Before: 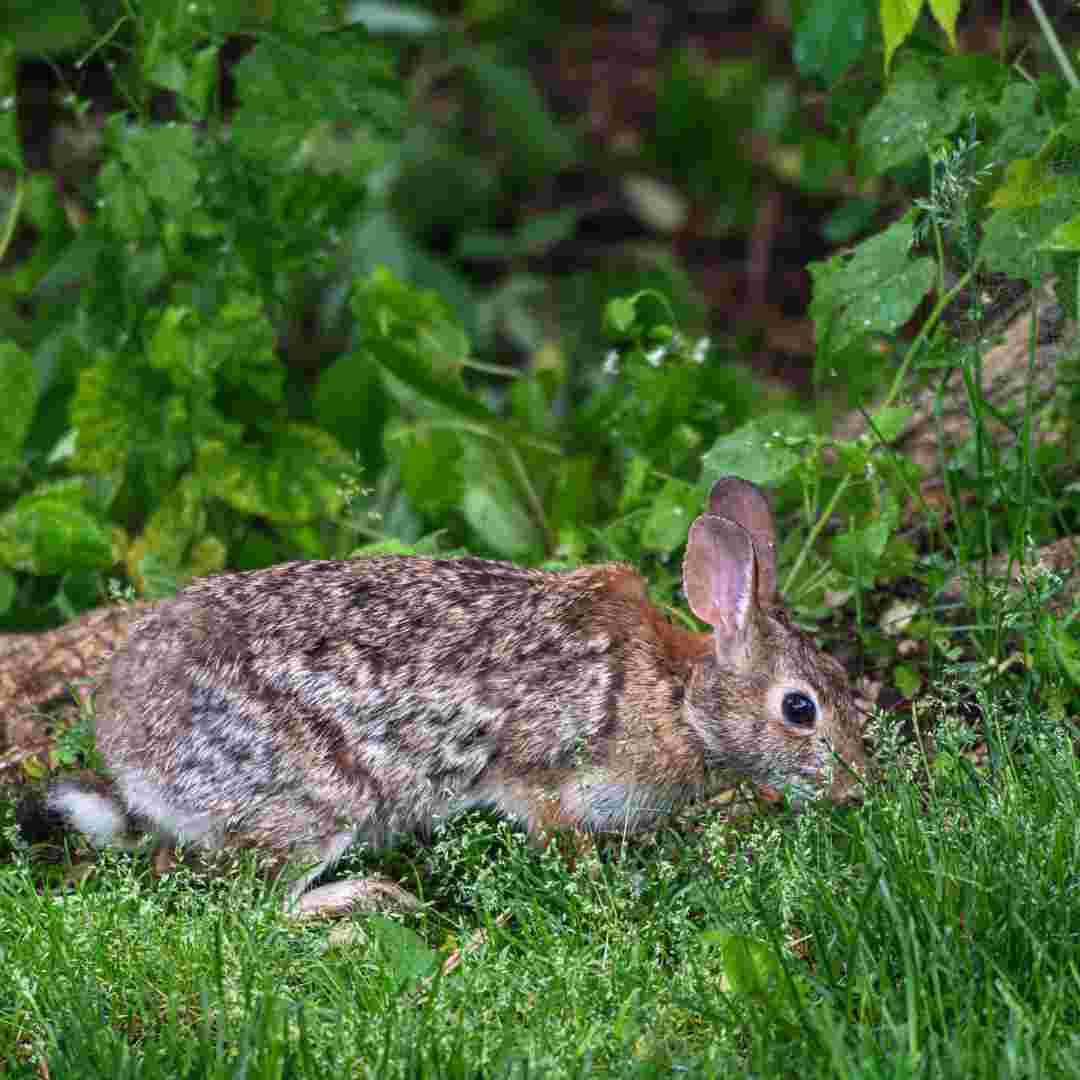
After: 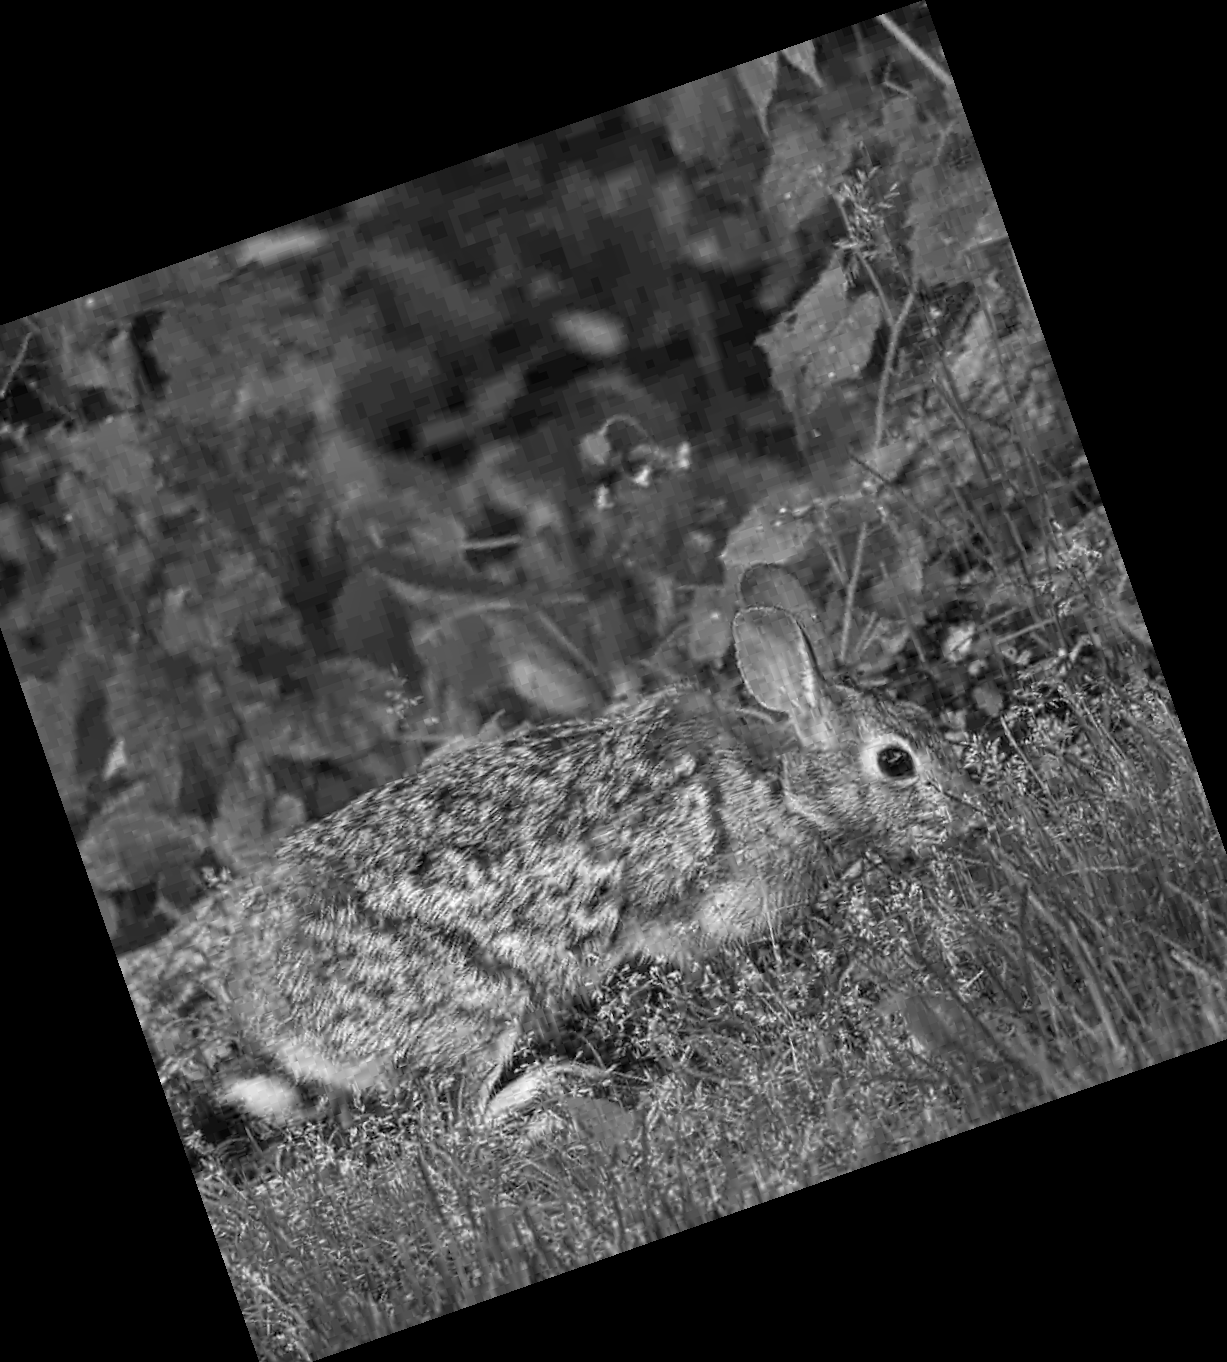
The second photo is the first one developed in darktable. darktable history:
crop and rotate: angle 19.43°, left 6.812%, right 4.125%, bottom 1.087%
monochrome: a 0, b 0, size 0.5, highlights 0.57
